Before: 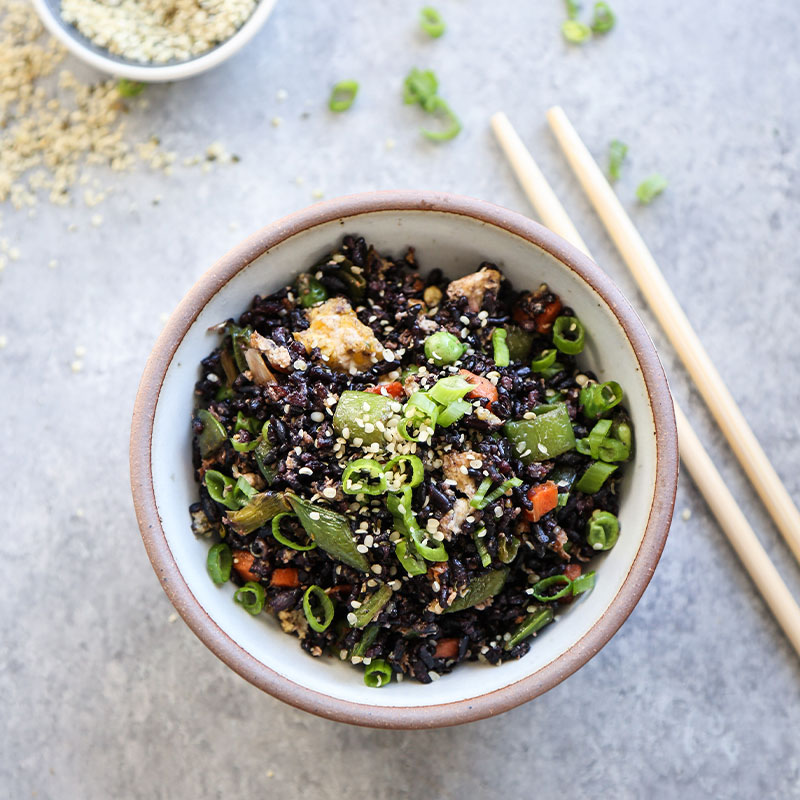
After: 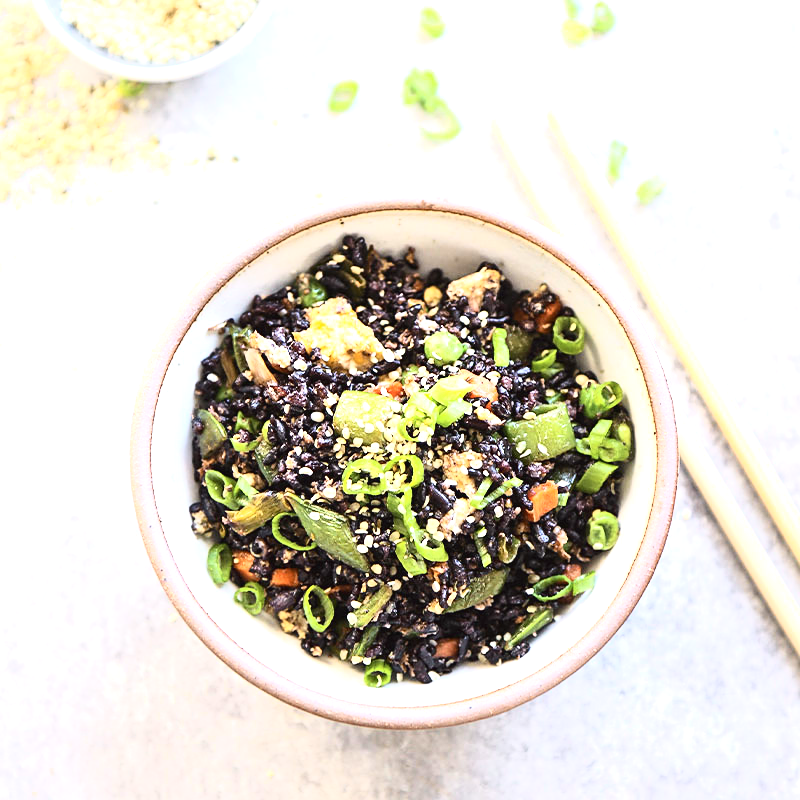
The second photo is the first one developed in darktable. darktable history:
sharpen: amount 0.2
tone curve: curves: ch0 [(0.003, 0.029) (0.202, 0.232) (0.46, 0.56) (0.611, 0.739) (0.843, 0.941) (1, 0.99)]; ch1 [(0, 0) (0.35, 0.356) (0.45, 0.453) (0.508, 0.515) (0.617, 0.601) (1, 1)]; ch2 [(0, 0) (0.456, 0.469) (0.5, 0.5) (0.556, 0.566) (0.635, 0.642) (1, 1)], color space Lab, independent channels, preserve colors none
exposure: black level correction 0, exposure 1 EV, compensate highlight preservation false
